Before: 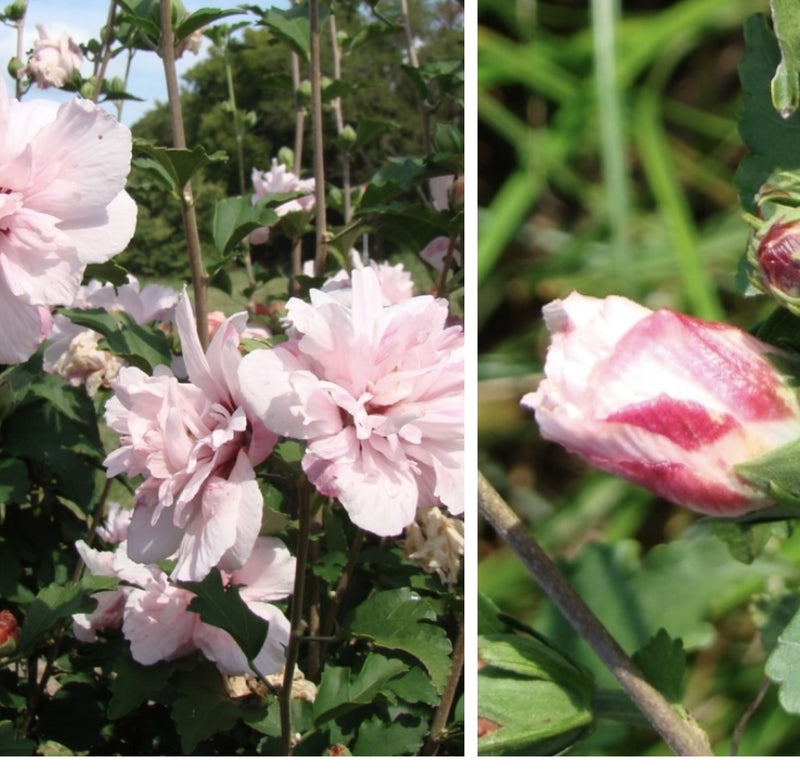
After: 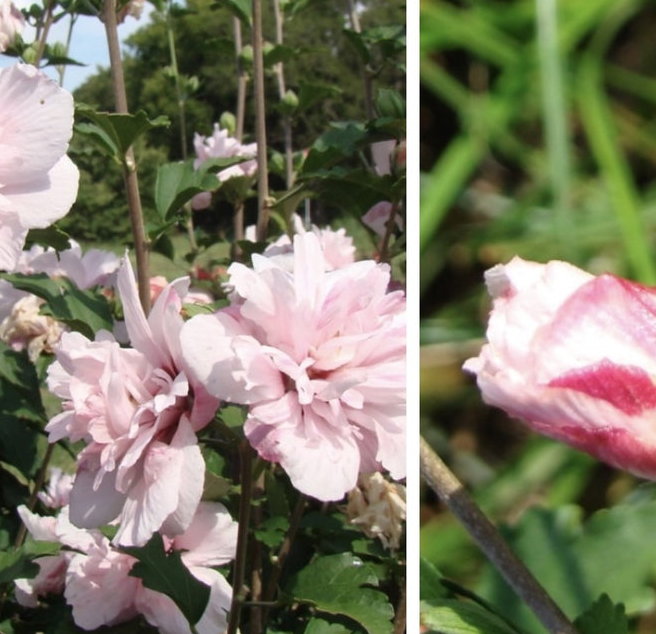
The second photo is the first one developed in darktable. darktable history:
crop and rotate: left 7.373%, top 4.597%, right 10.583%, bottom 13.025%
